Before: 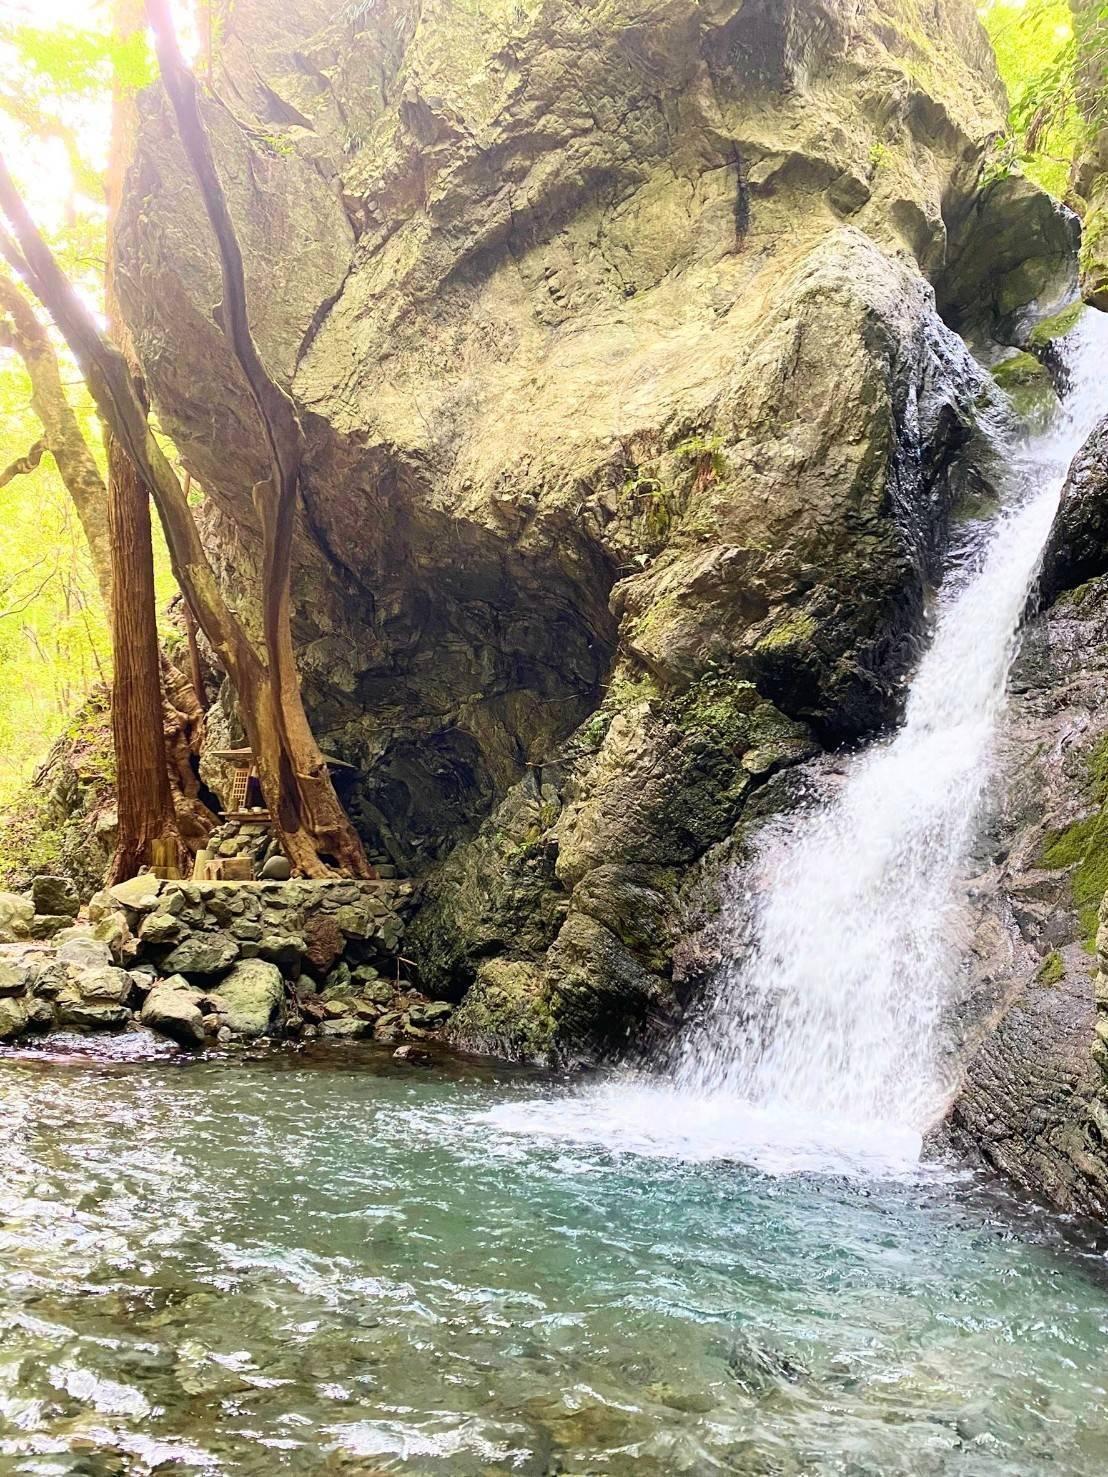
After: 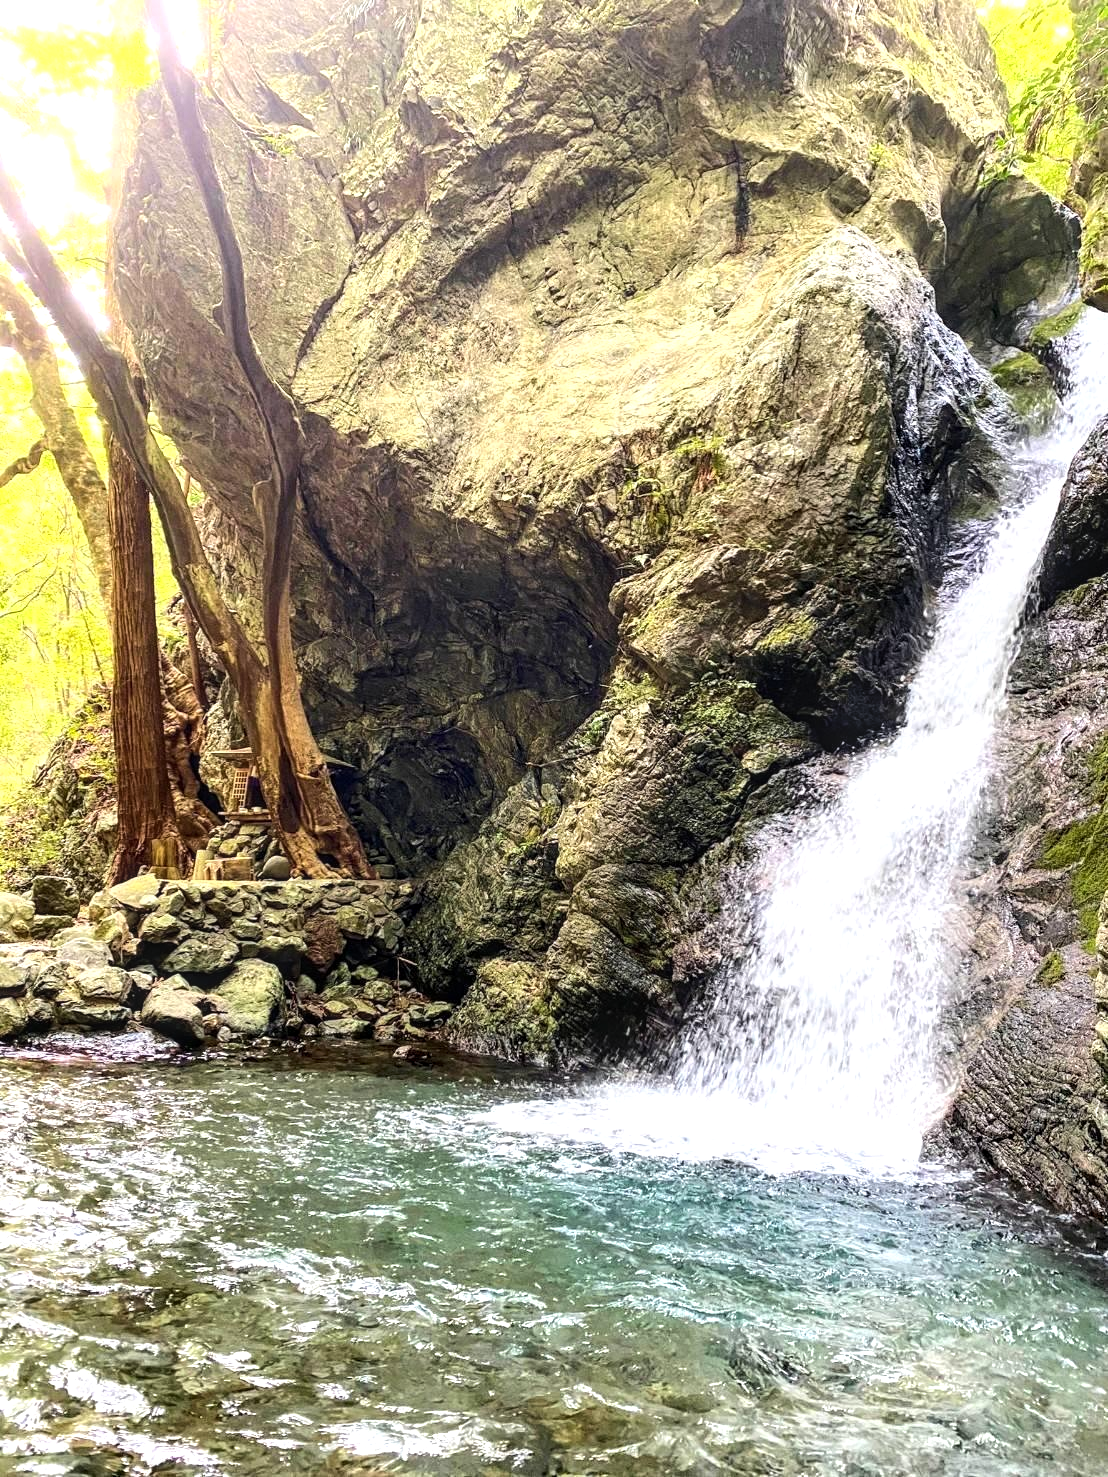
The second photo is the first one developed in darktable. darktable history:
local contrast: highlights 25%, detail 130%
tone equalizer: -8 EV -0.417 EV, -7 EV -0.389 EV, -6 EV -0.333 EV, -5 EV -0.222 EV, -3 EV 0.222 EV, -2 EV 0.333 EV, -1 EV 0.389 EV, +0 EV 0.417 EV, edges refinement/feathering 500, mask exposure compensation -1.57 EV, preserve details no
